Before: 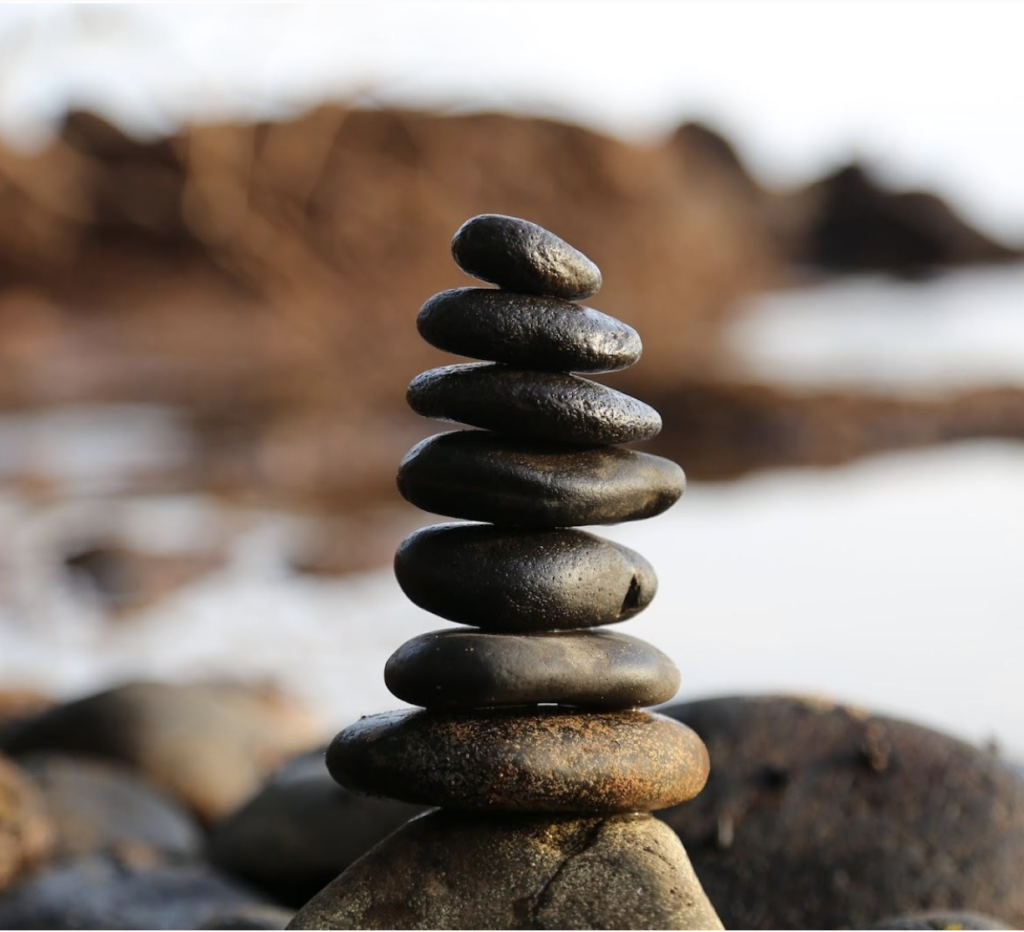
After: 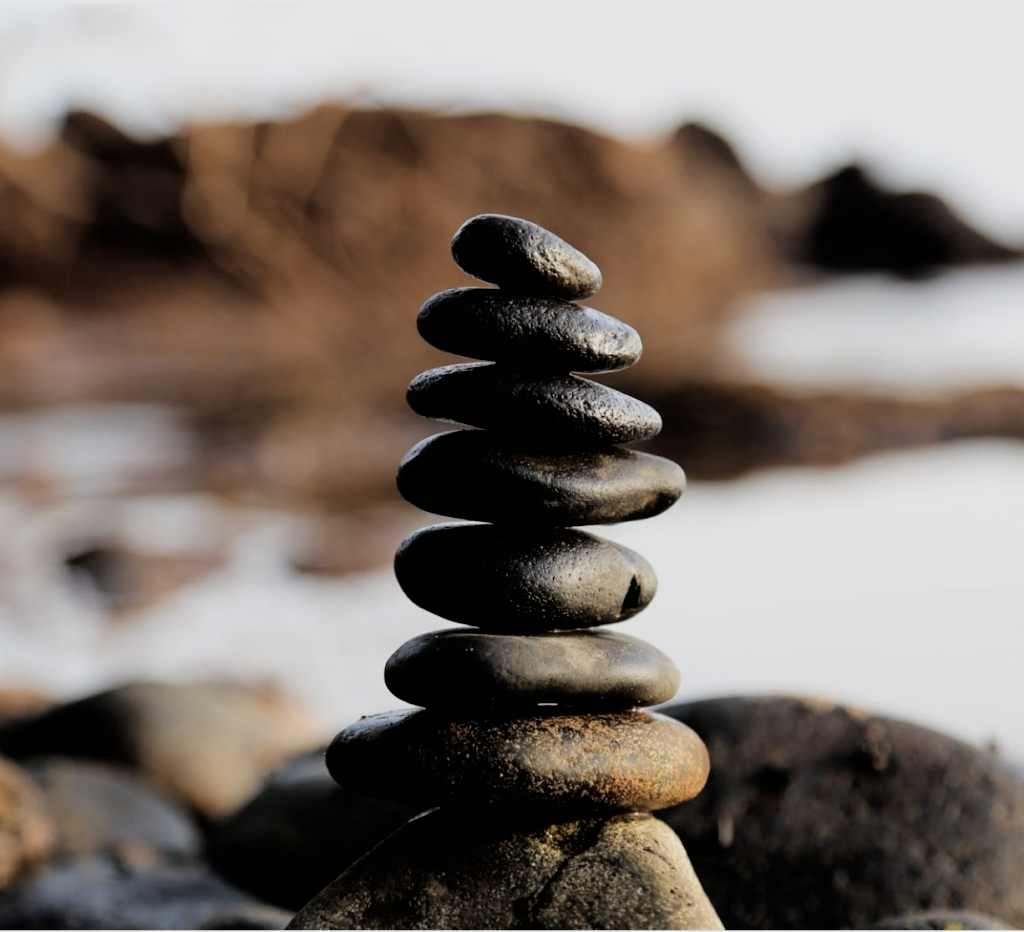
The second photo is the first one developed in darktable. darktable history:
filmic rgb: black relative exposure -5.04 EV, white relative exposure 3.52 EV, threshold 5.95 EV, hardness 3.16, contrast 1.188, highlights saturation mix -48.57%, iterations of high-quality reconstruction 0, enable highlight reconstruction true
